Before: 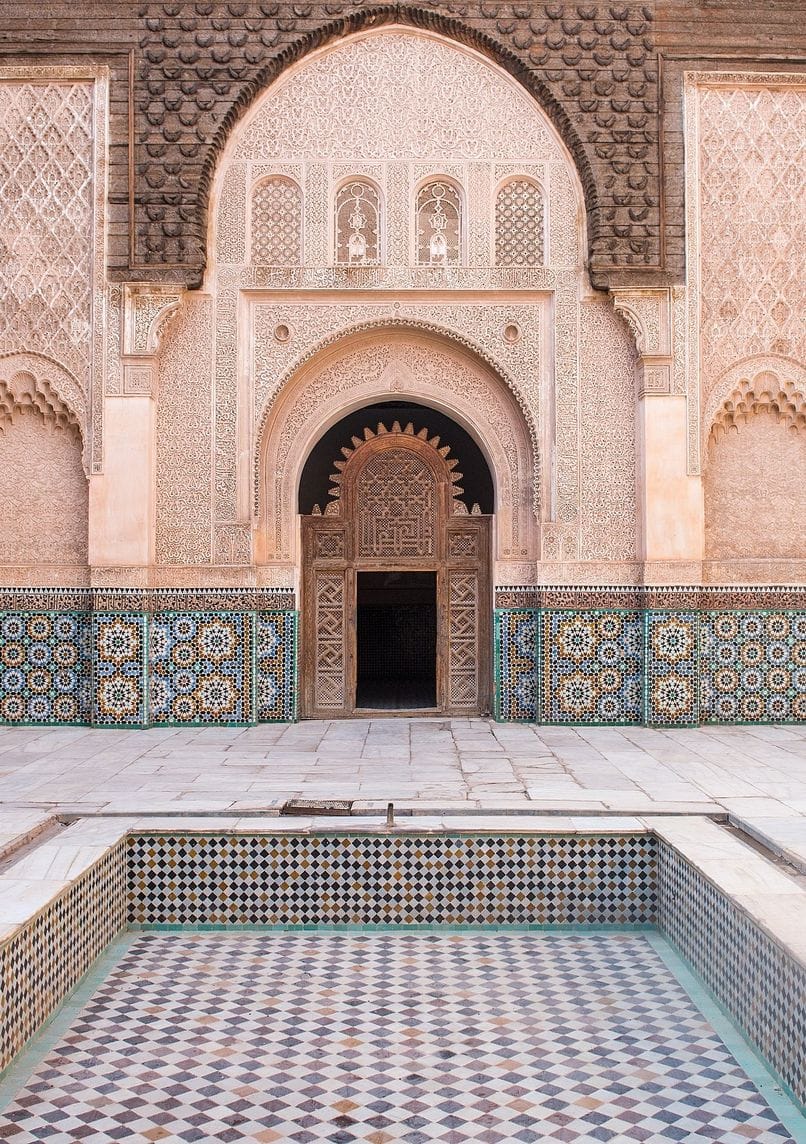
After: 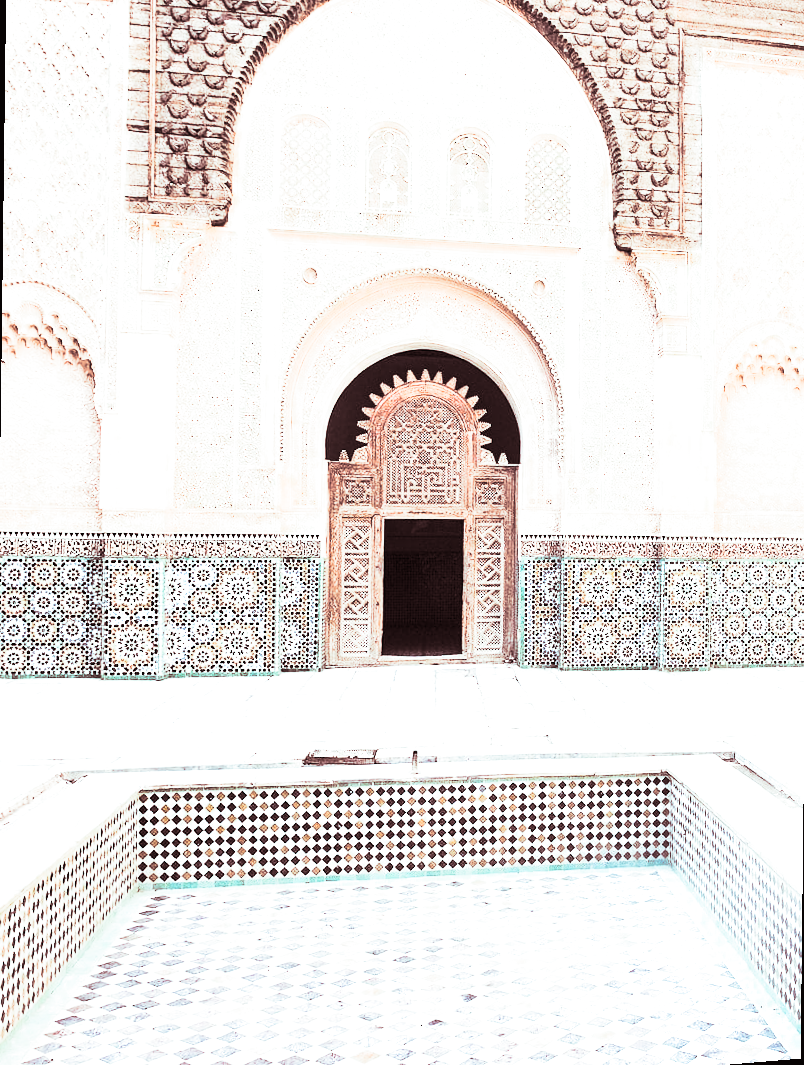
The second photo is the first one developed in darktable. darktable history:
contrast brightness saturation: contrast 0.62, brightness 0.34, saturation 0.14
split-toning: shadows › saturation 0.3, highlights › hue 180°, highlights › saturation 0.3, compress 0%
exposure: black level correction 0, exposure 1.1 EV, compensate exposure bias true, compensate highlight preservation false
rotate and perspective: rotation 0.679°, lens shift (horizontal) 0.136, crop left 0.009, crop right 0.991, crop top 0.078, crop bottom 0.95
